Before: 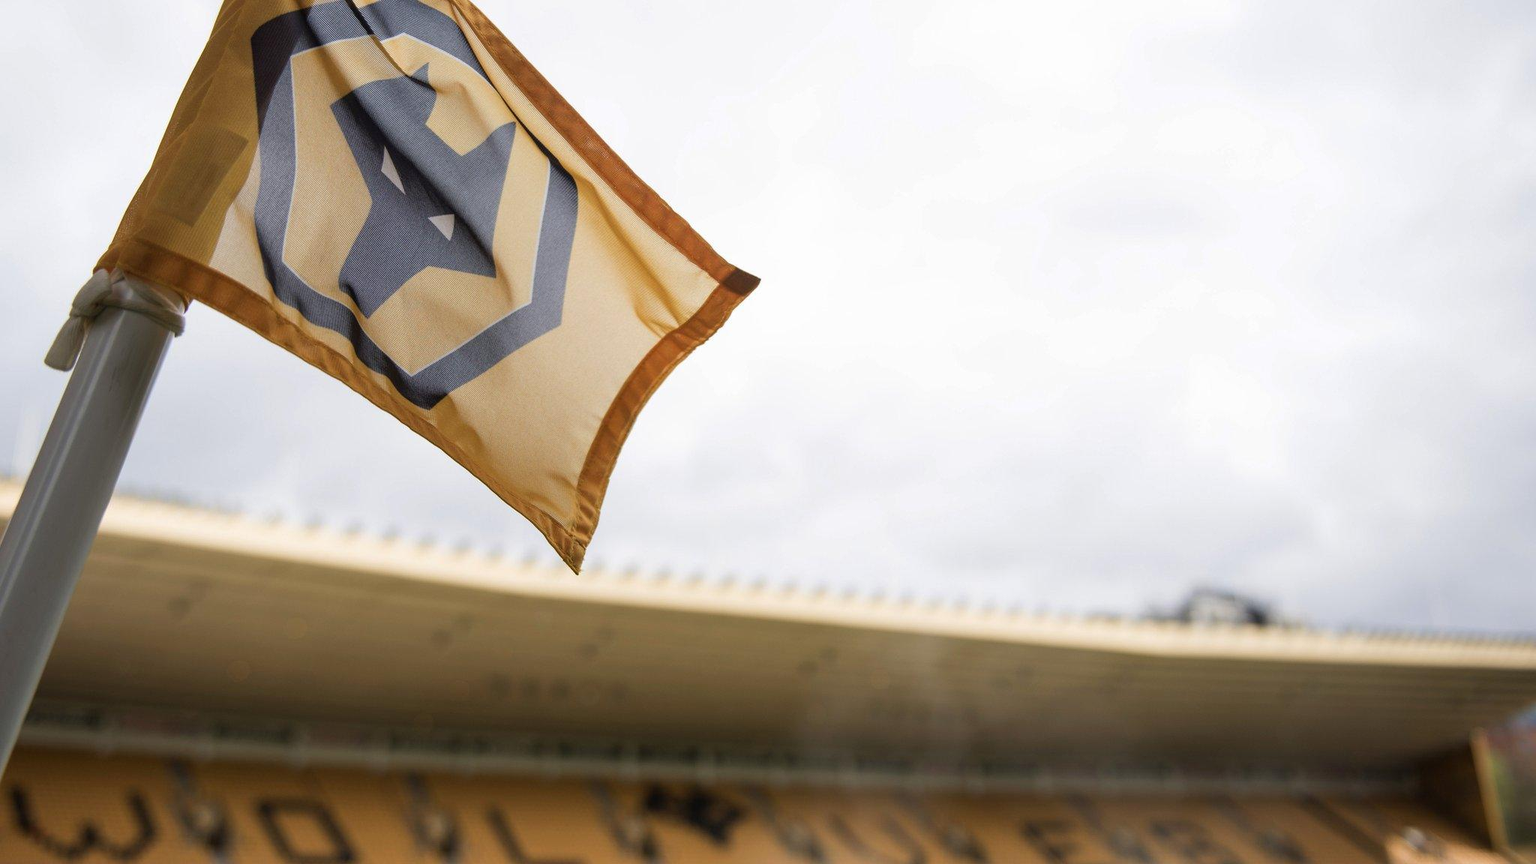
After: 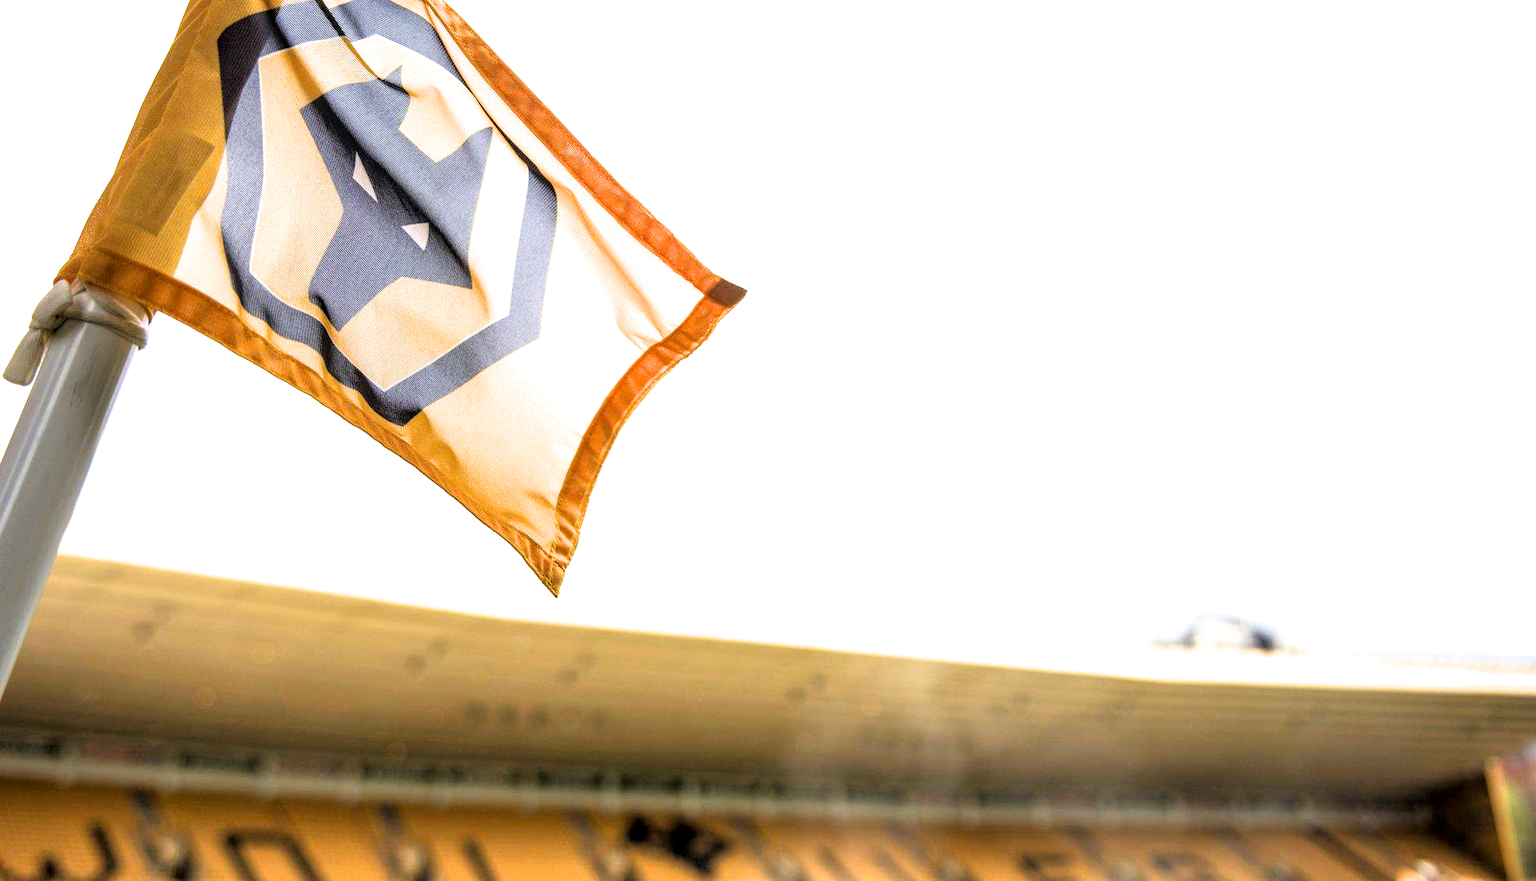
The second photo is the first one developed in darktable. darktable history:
tone equalizer: on, module defaults
crop and rotate: left 2.735%, right 1.051%, bottom 1.885%
filmic rgb: black relative exposure -4.91 EV, white relative exposure 2.82 EV, hardness 3.7
color correction: highlights b* 0.043, saturation 1.26
local contrast: on, module defaults
exposure: black level correction 0, exposure 1.384 EV, compensate exposure bias true, compensate highlight preservation false
